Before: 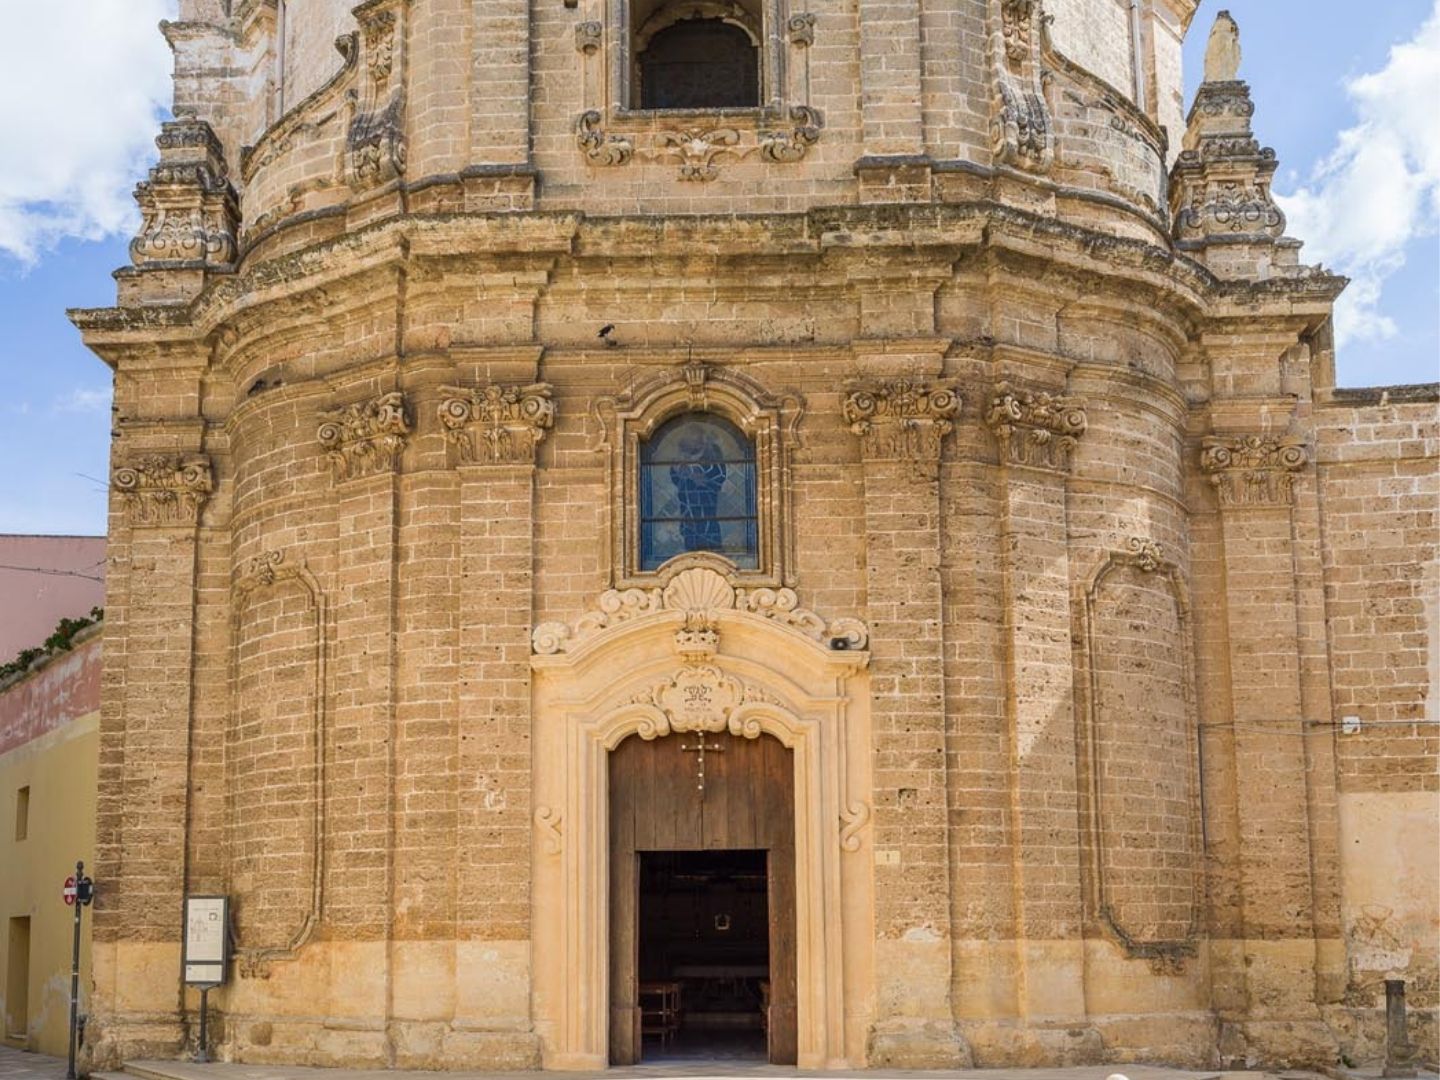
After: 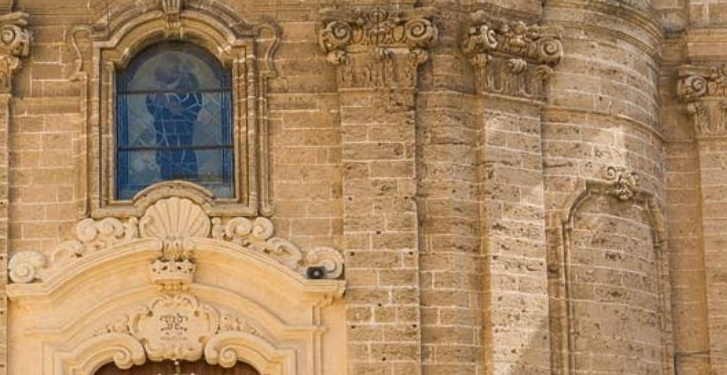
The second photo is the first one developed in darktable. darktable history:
color calibration: illuminant same as pipeline (D50), adaptation XYZ, x 0.346, y 0.357, temperature 5017.5 K
crop: left 36.432%, top 34.424%, right 13.045%, bottom 30.778%
